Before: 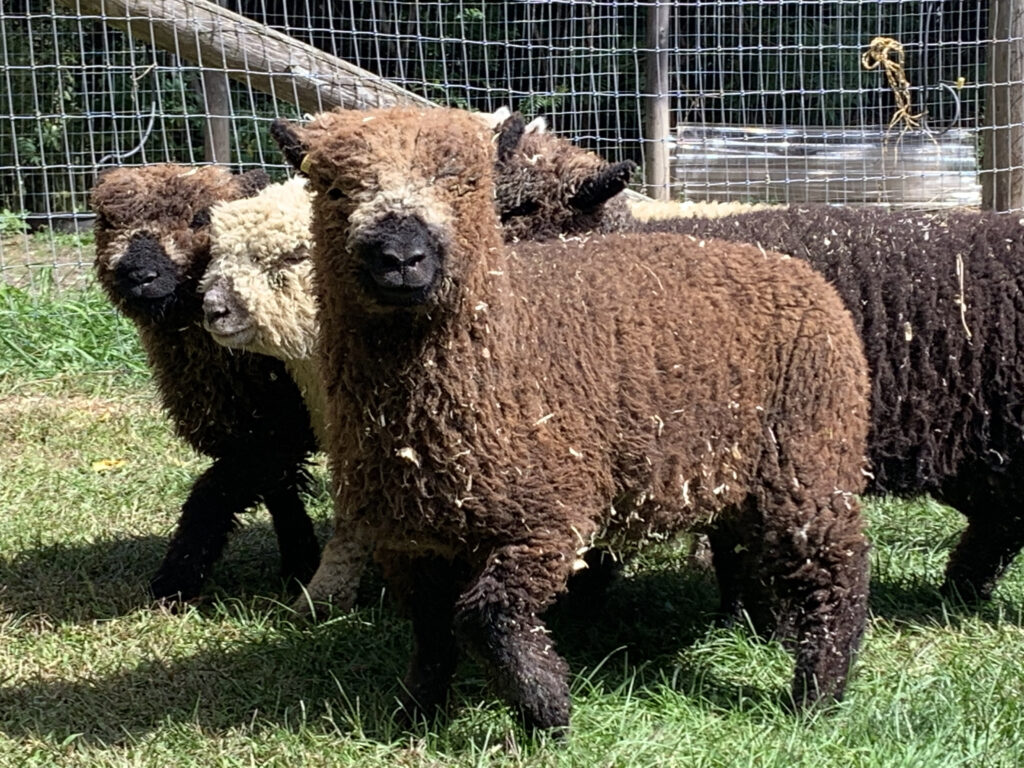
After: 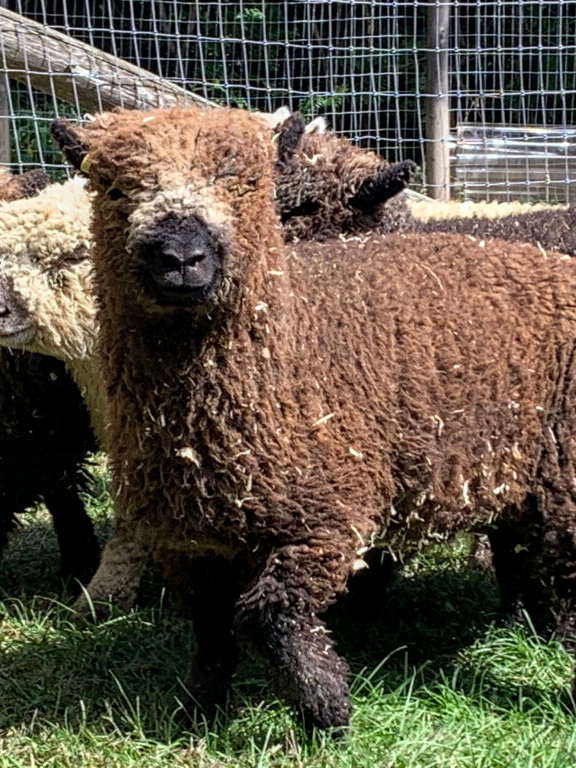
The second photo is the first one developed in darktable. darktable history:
crop: left 21.496%, right 22.254%
local contrast: on, module defaults
